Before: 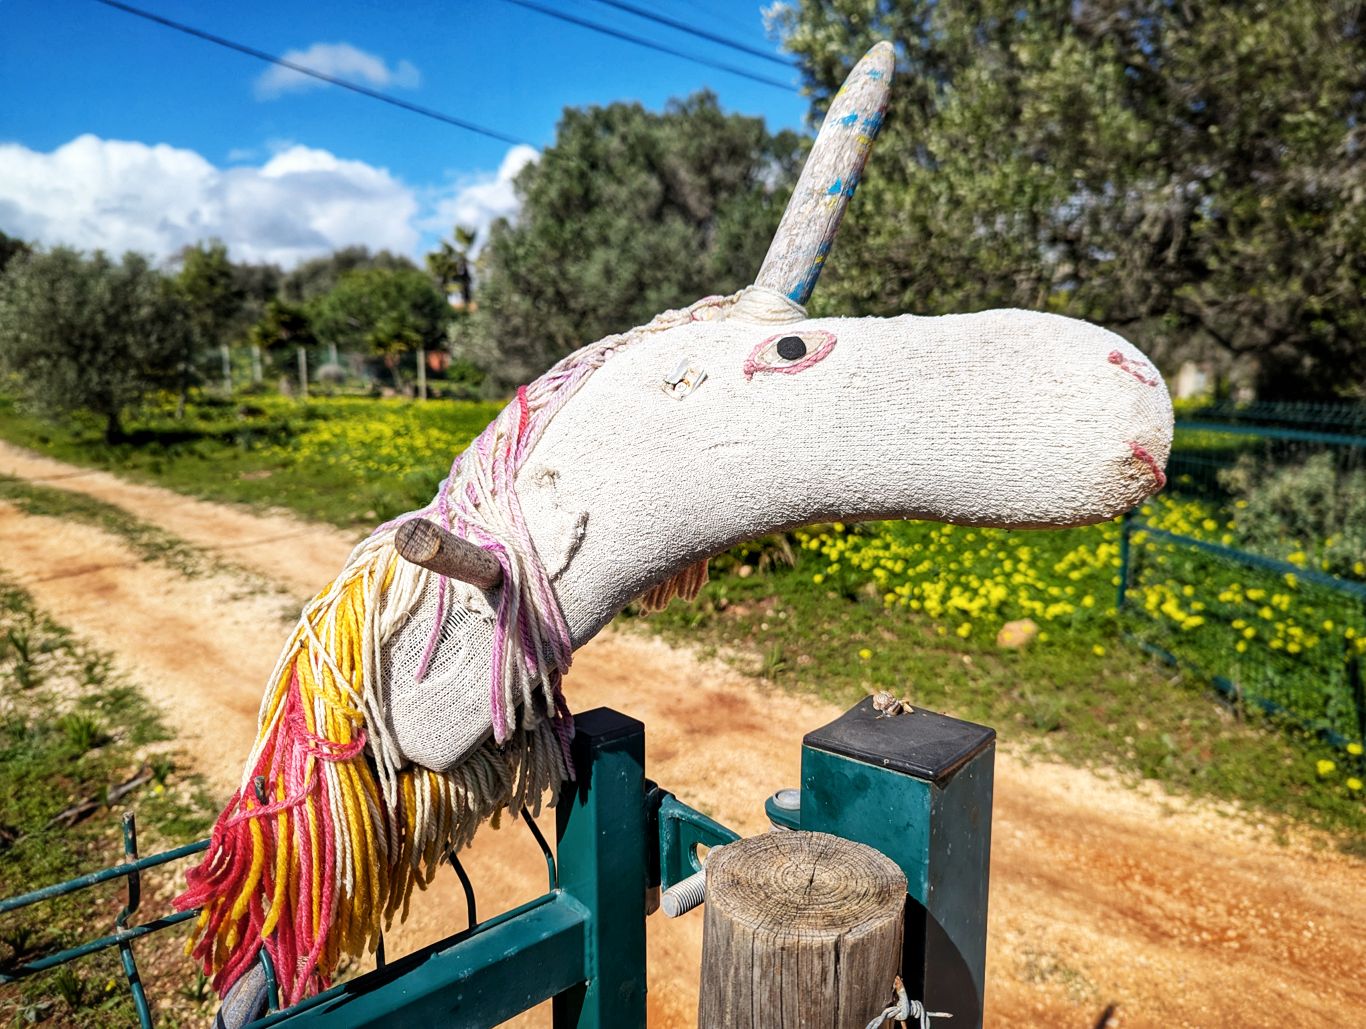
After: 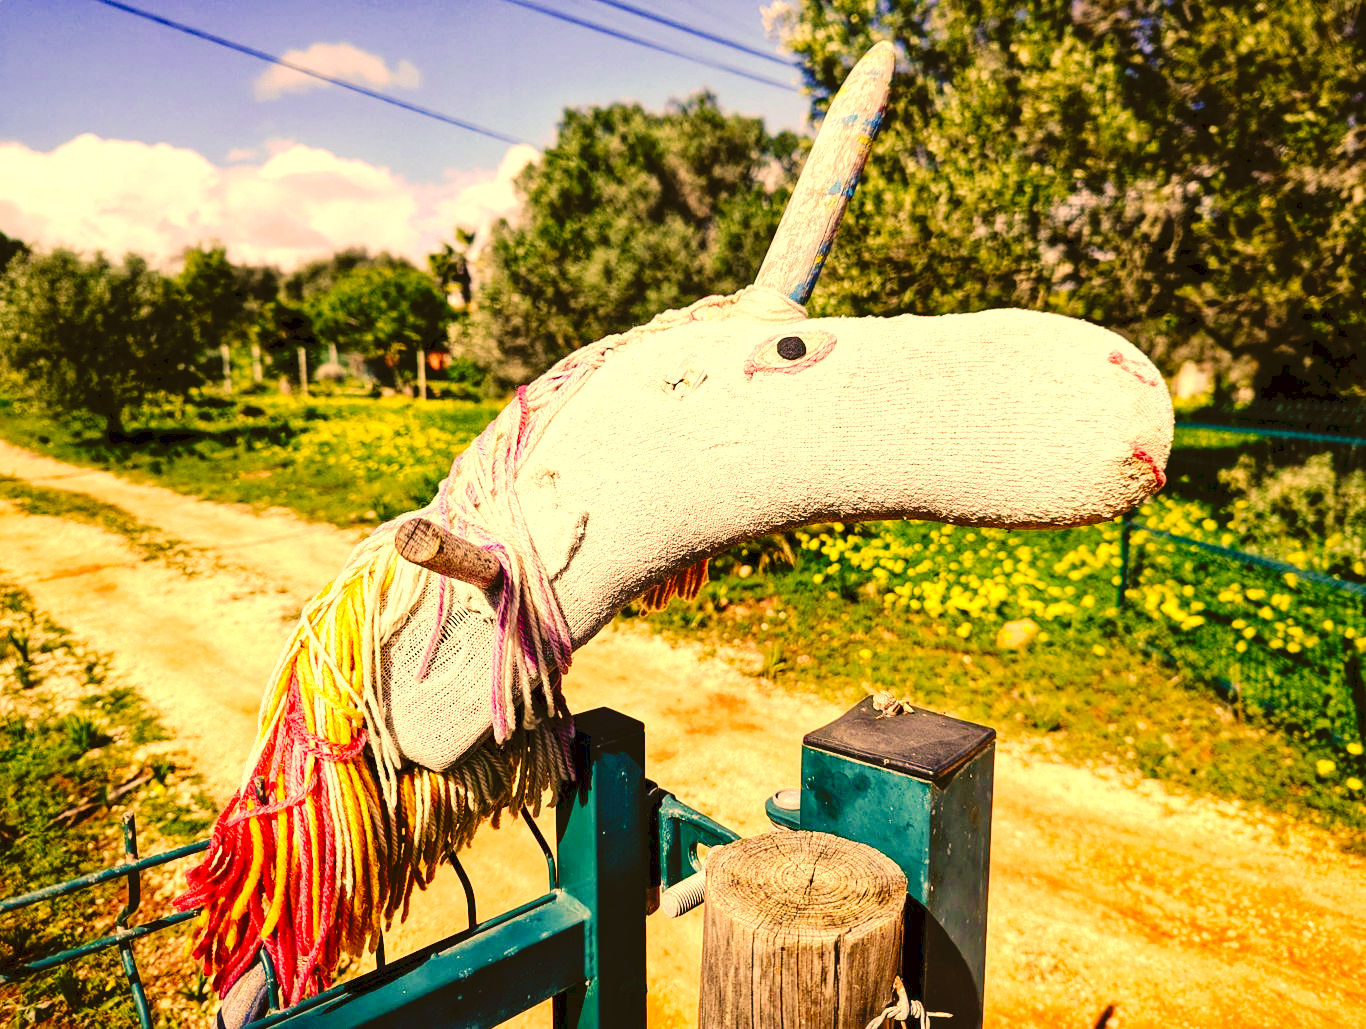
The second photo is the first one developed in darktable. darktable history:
tone curve: curves: ch0 [(0, 0) (0.003, 0.075) (0.011, 0.079) (0.025, 0.079) (0.044, 0.082) (0.069, 0.085) (0.1, 0.089) (0.136, 0.096) (0.177, 0.105) (0.224, 0.14) (0.277, 0.202) (0.335, 0.304) (0.399, 0.417) (0.468, 0.521) (0.543, 0.636) (0.623, 0.726) (0.709, 0.801) (0.801, 0.878) (0.898, 0.927) (1, 1)], preserve colors none
color correction: highlights a* 18.17, highlights b* 35.79, shadows a* 0.956, shadows b* 6.68, saturation 1.04
exposure: black level correction 0.001, exposure 0.5 EV, compensate exposure bias true, compensate highlight preservation false
velvia: on, module defaults
